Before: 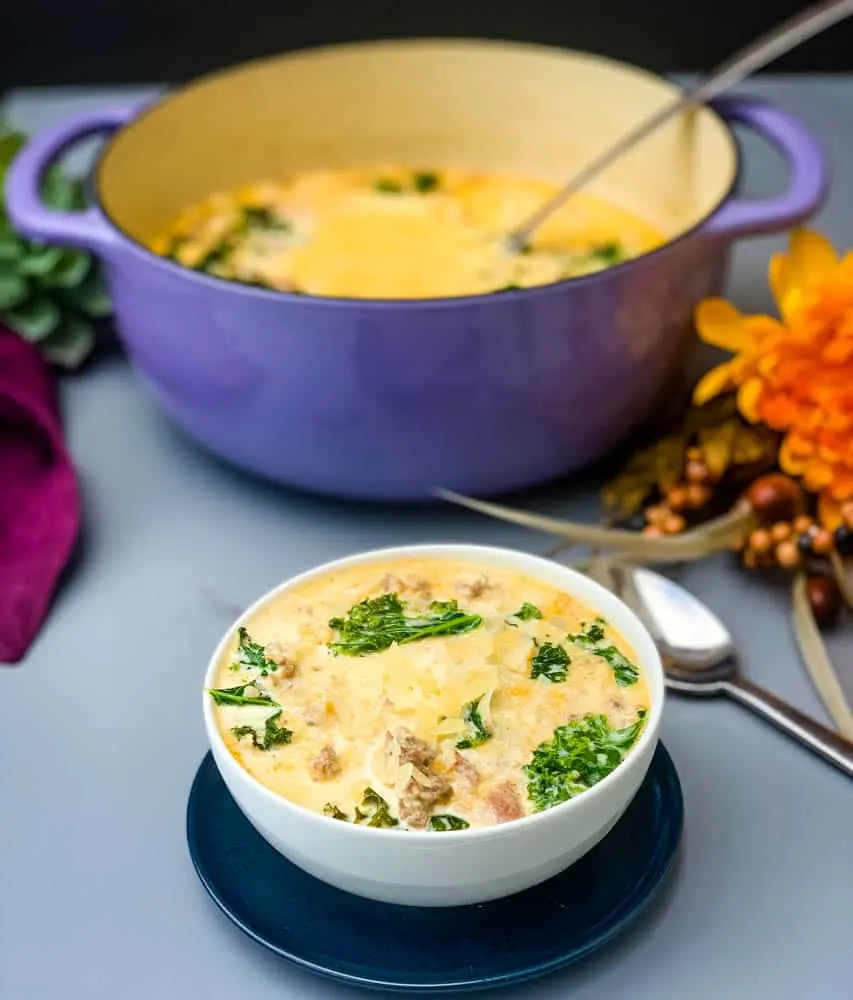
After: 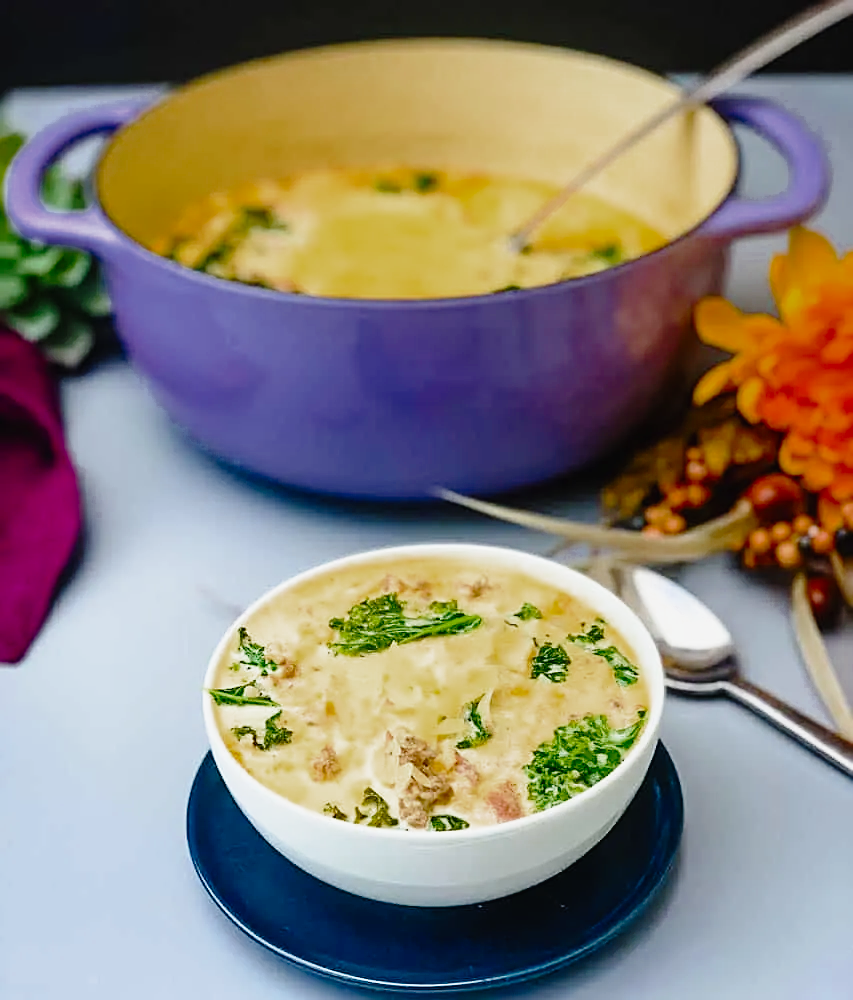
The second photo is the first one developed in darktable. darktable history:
contrast brightness saturation: contrast 0.098, brightness 0.031, saturation 0.094
tone curve: curves: ch0 [(0, 0.015) (0.084, 0.074) (0.162, 0.165) (0.304, 0.382) (0.466, 0.576) (0.654, 0.741) (0.848, 0.906) (0.984, 0.963)]; ch1 [(0, 0) (0.34, 0.235) (0.46, 0.46) (0.515, 0.502) (0.553, 0.567) (0.764, 0.815) (1, 1)]; ch2 [(0, 0) (0.44, 0.458) (0.479, 0.492) (0.524, 0.507) (0.547, 0.579) (0.673, 0.712) (1, 1)], preserve colors none
color zones: curves: ch0 [(0.27, 0.396) (0.563, 0.504) (0.75, 0.5) (0.787, 0.307)]
sharpen: on, module defaults
